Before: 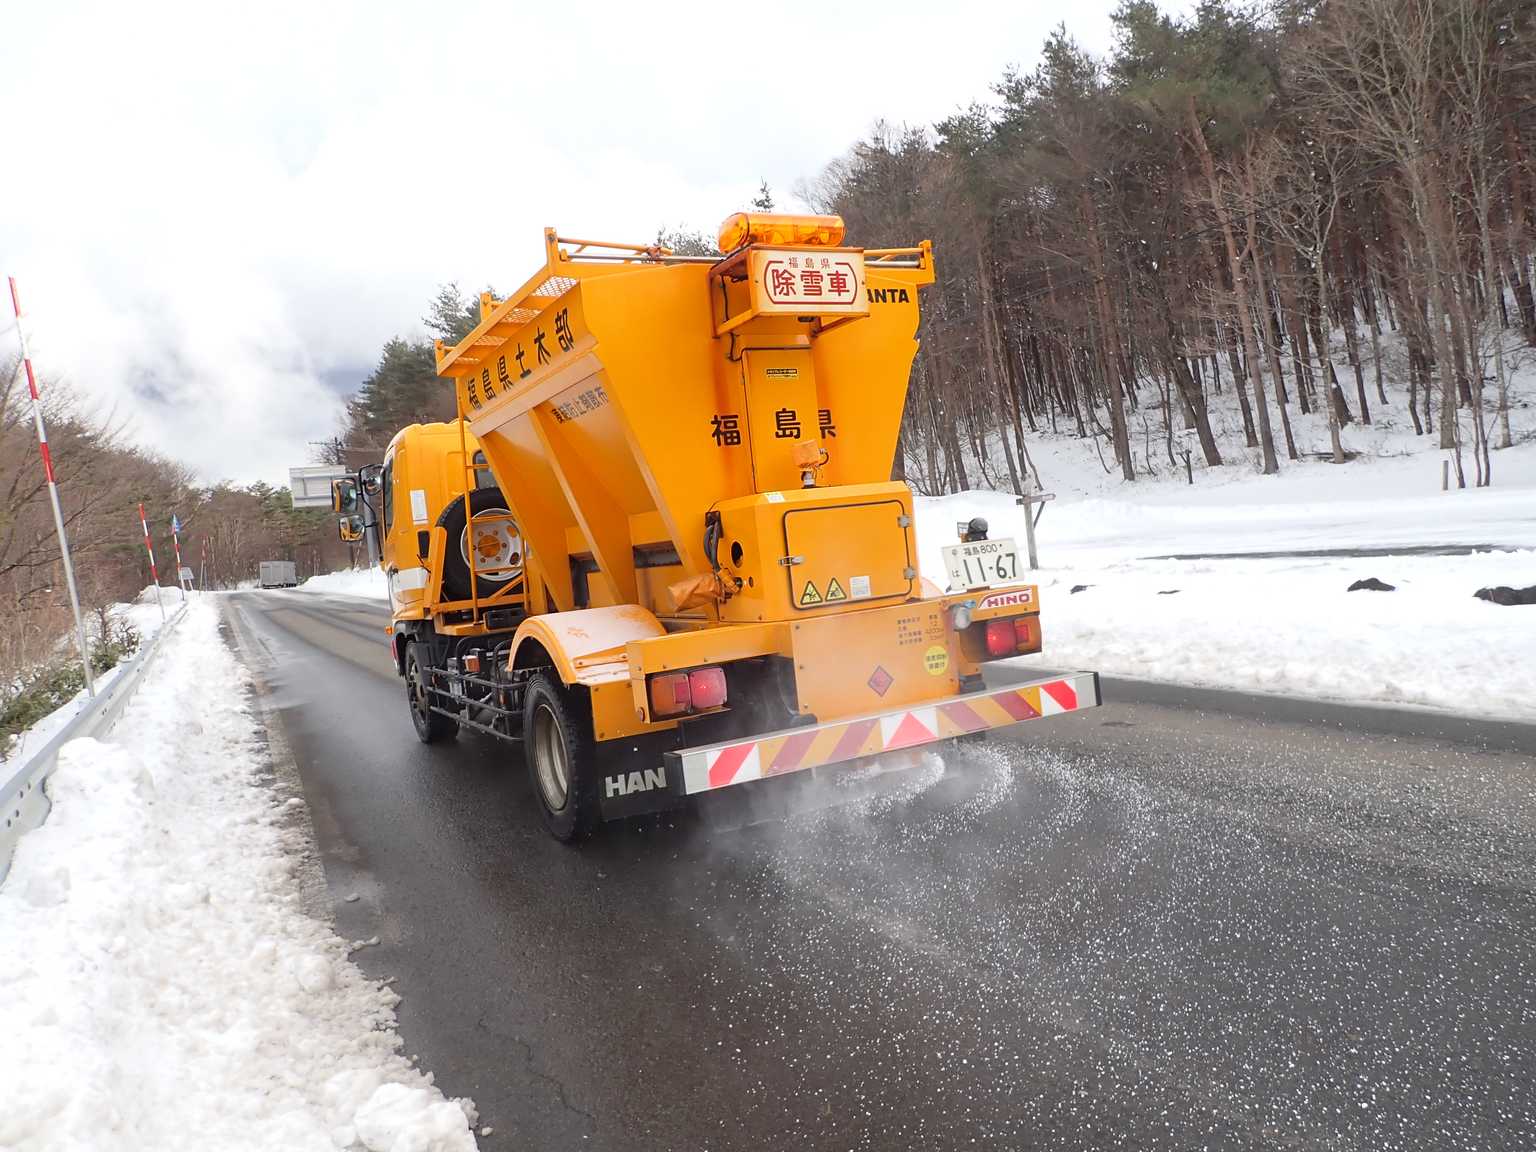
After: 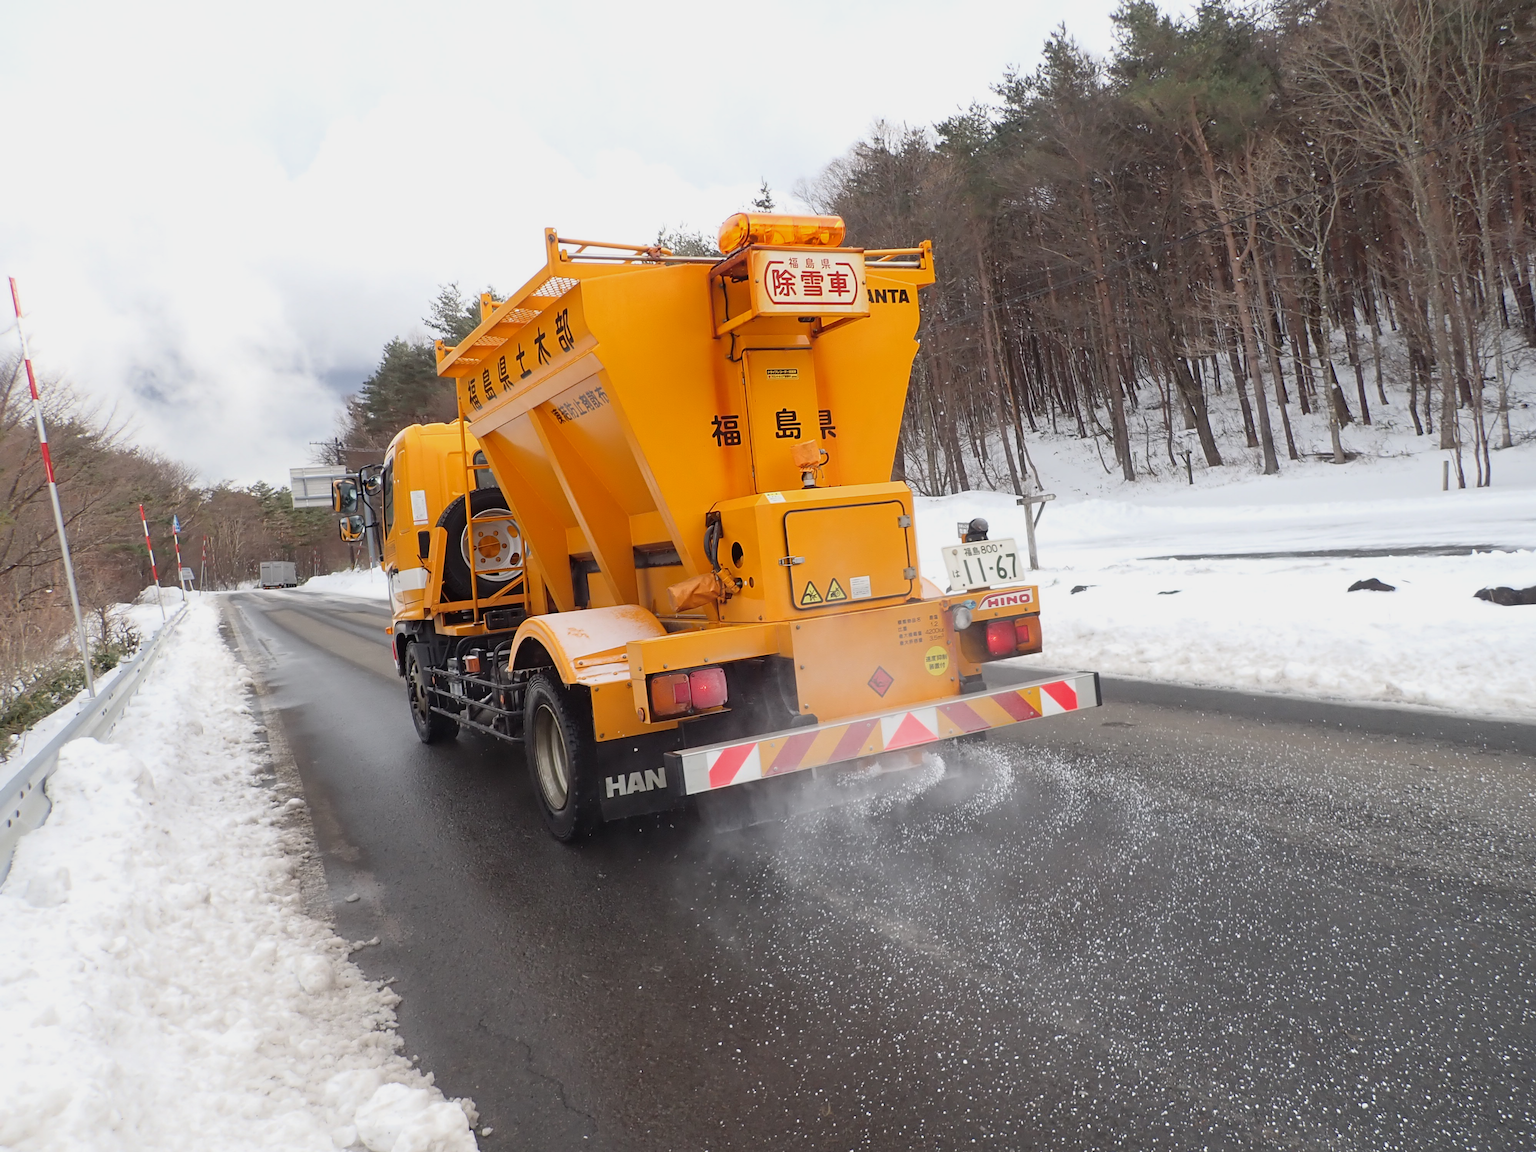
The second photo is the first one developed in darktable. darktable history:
exposure: exposure -0.216 EV, compensate highlight preservation false
